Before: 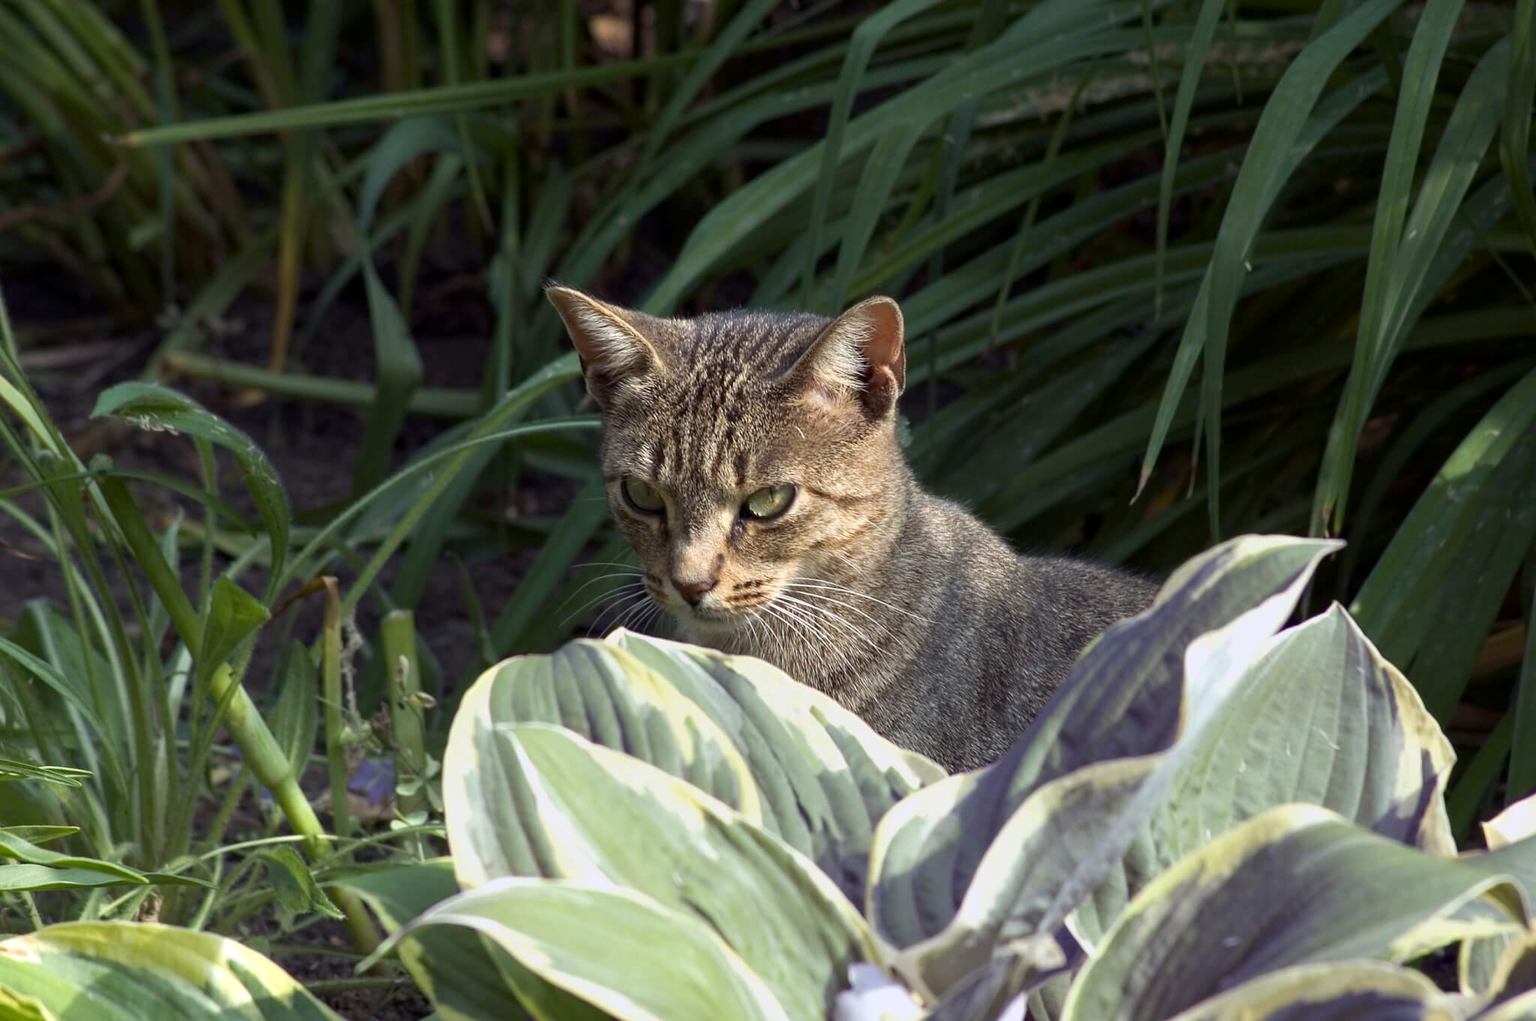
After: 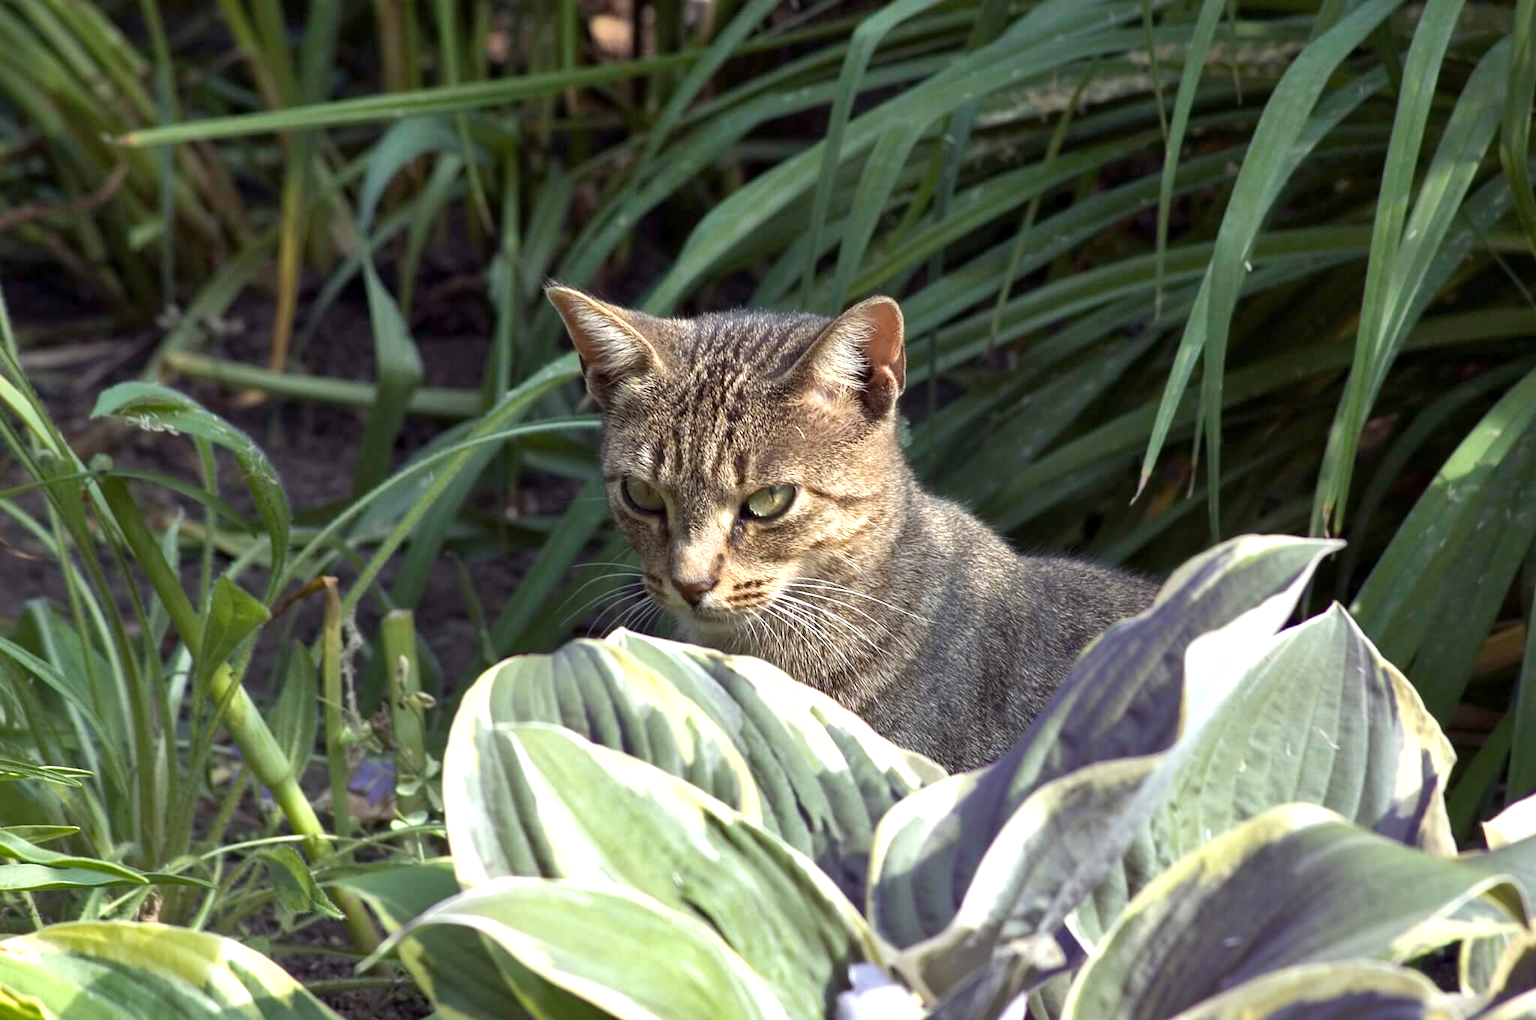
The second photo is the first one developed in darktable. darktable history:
shadows and highlights: soften with gaussian
exposure: exposure 0.515 EV, compensate highlight preservation false
